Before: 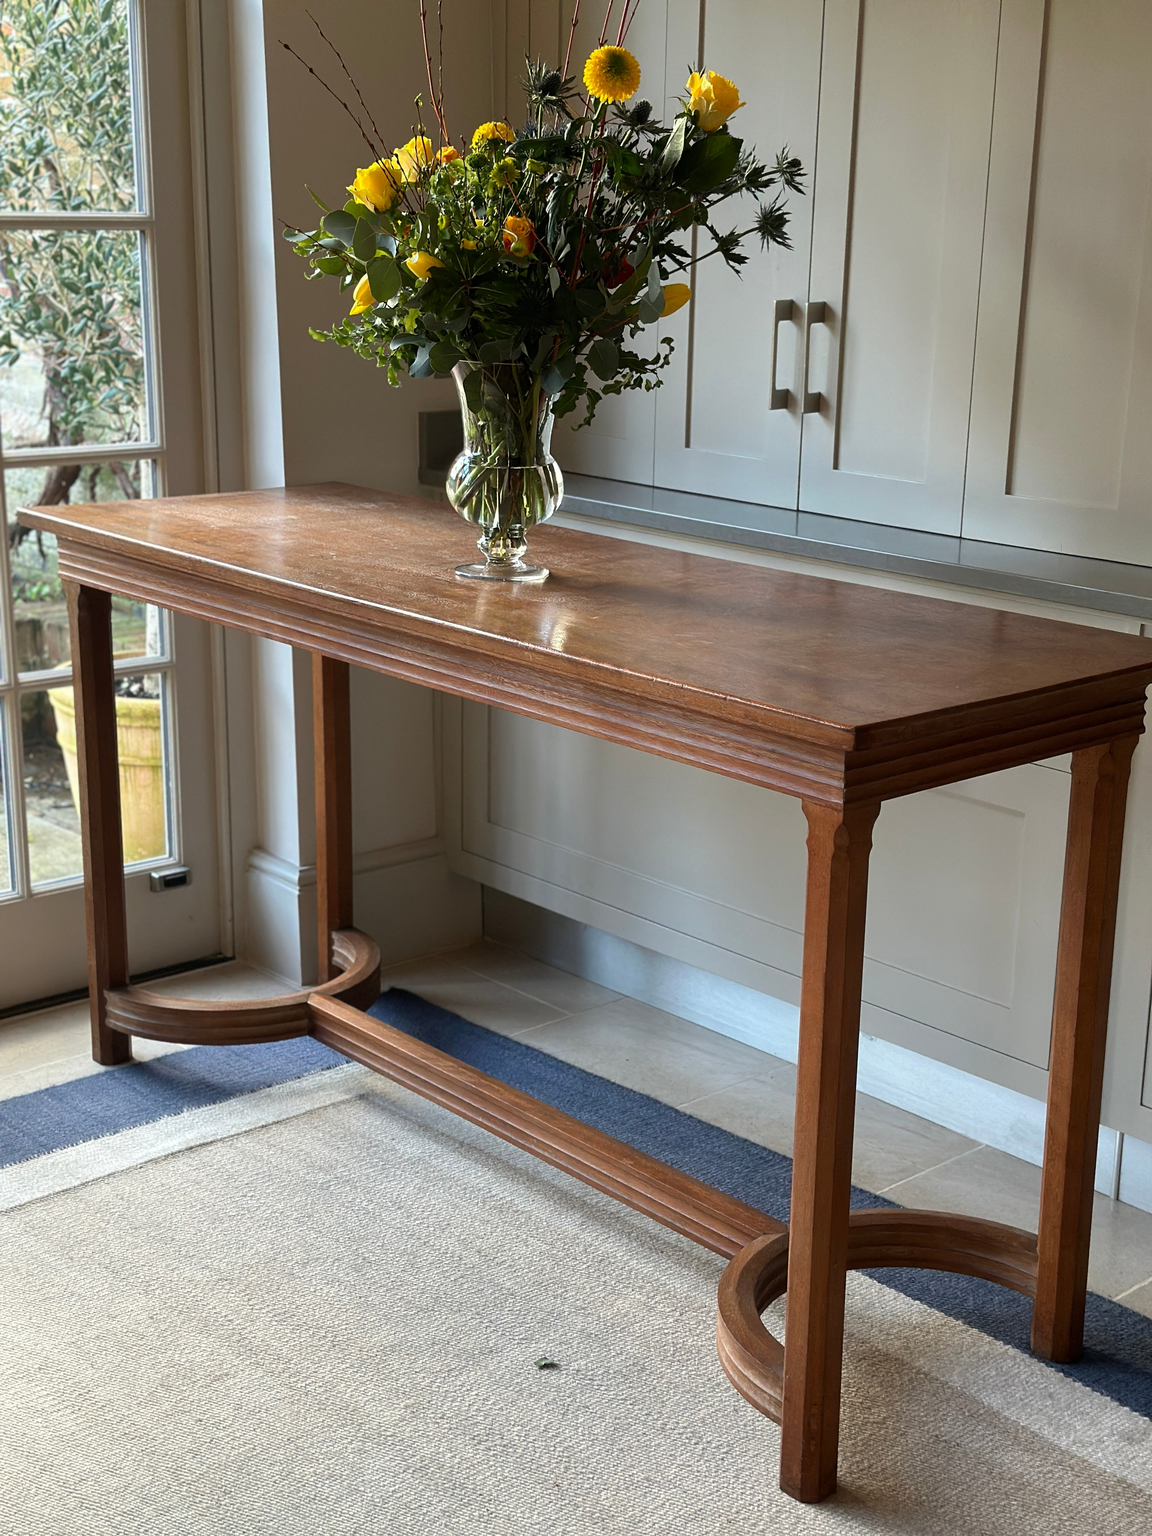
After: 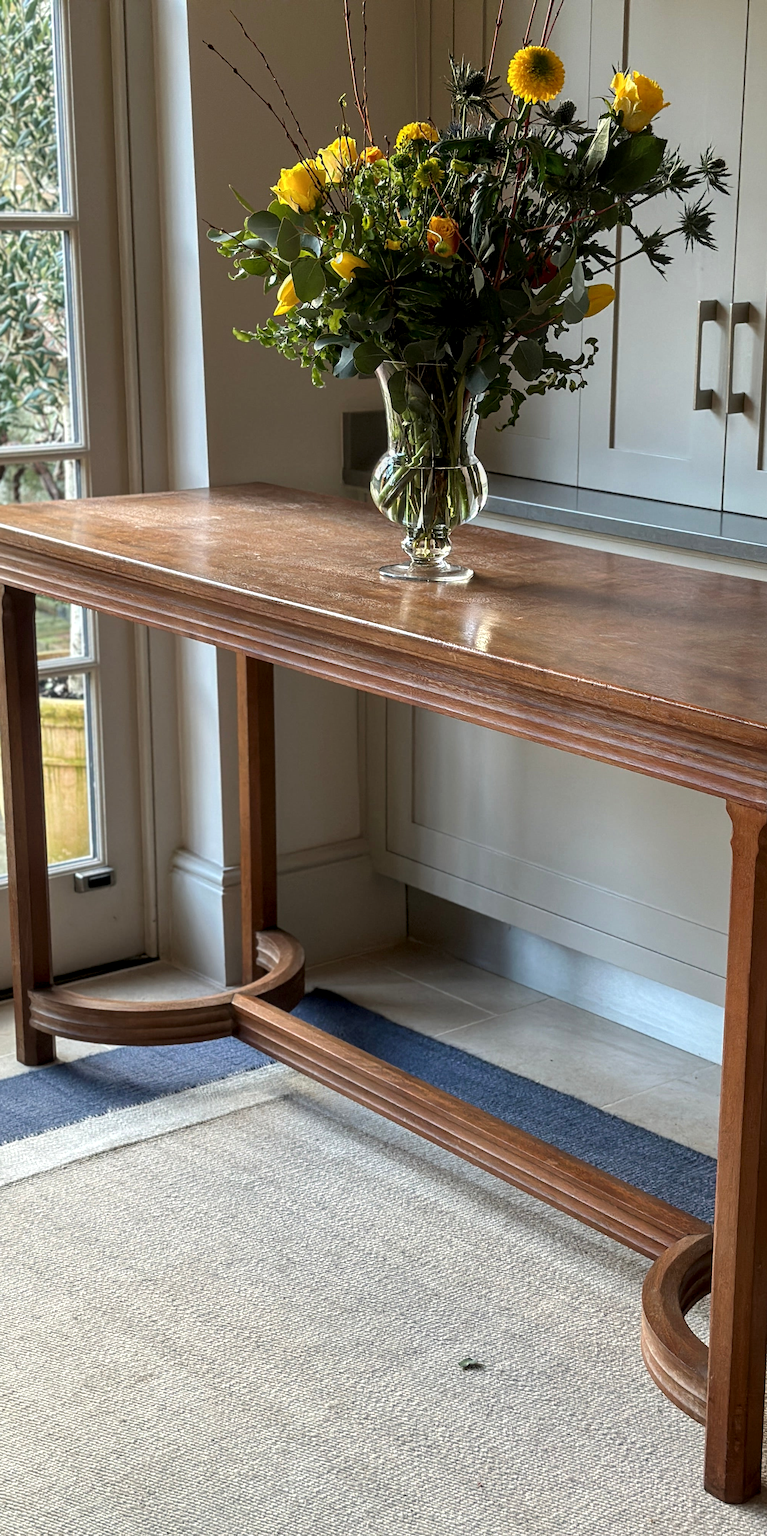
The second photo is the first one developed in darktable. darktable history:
local contrast: detail 130%
crop and rotate: left 6.617%, right 26.717%
